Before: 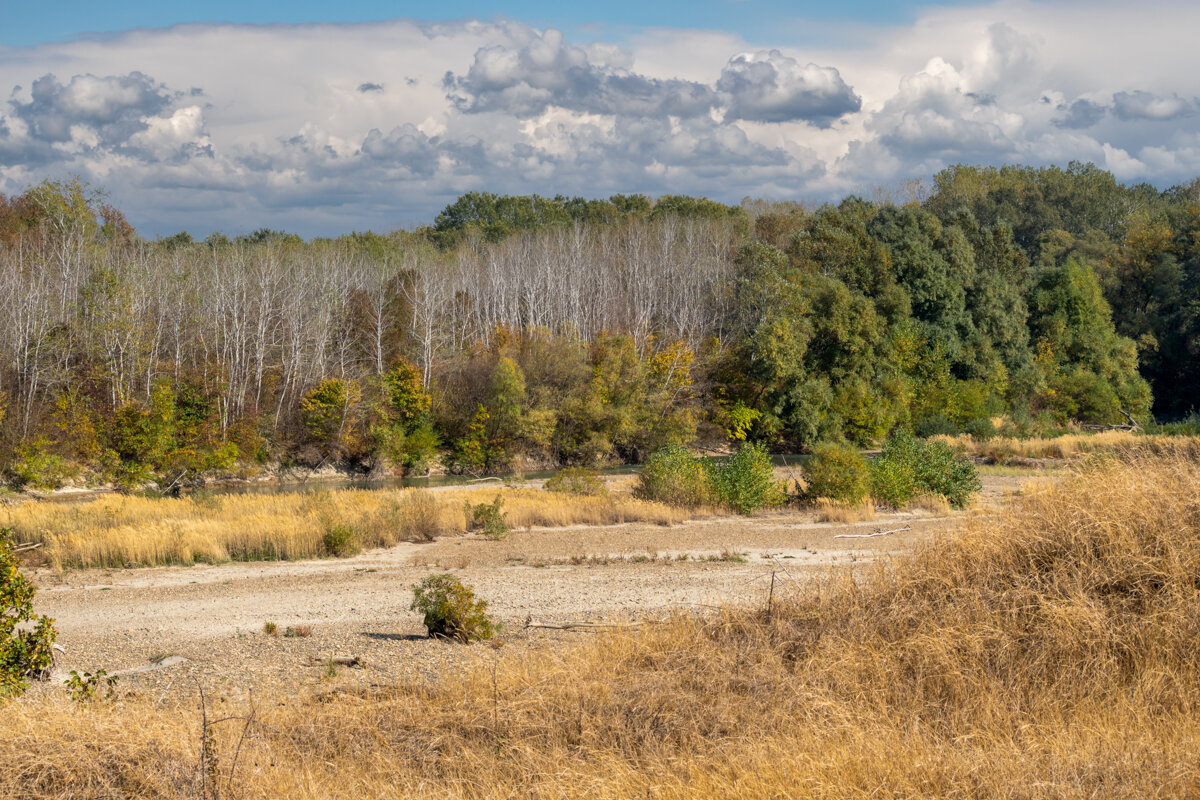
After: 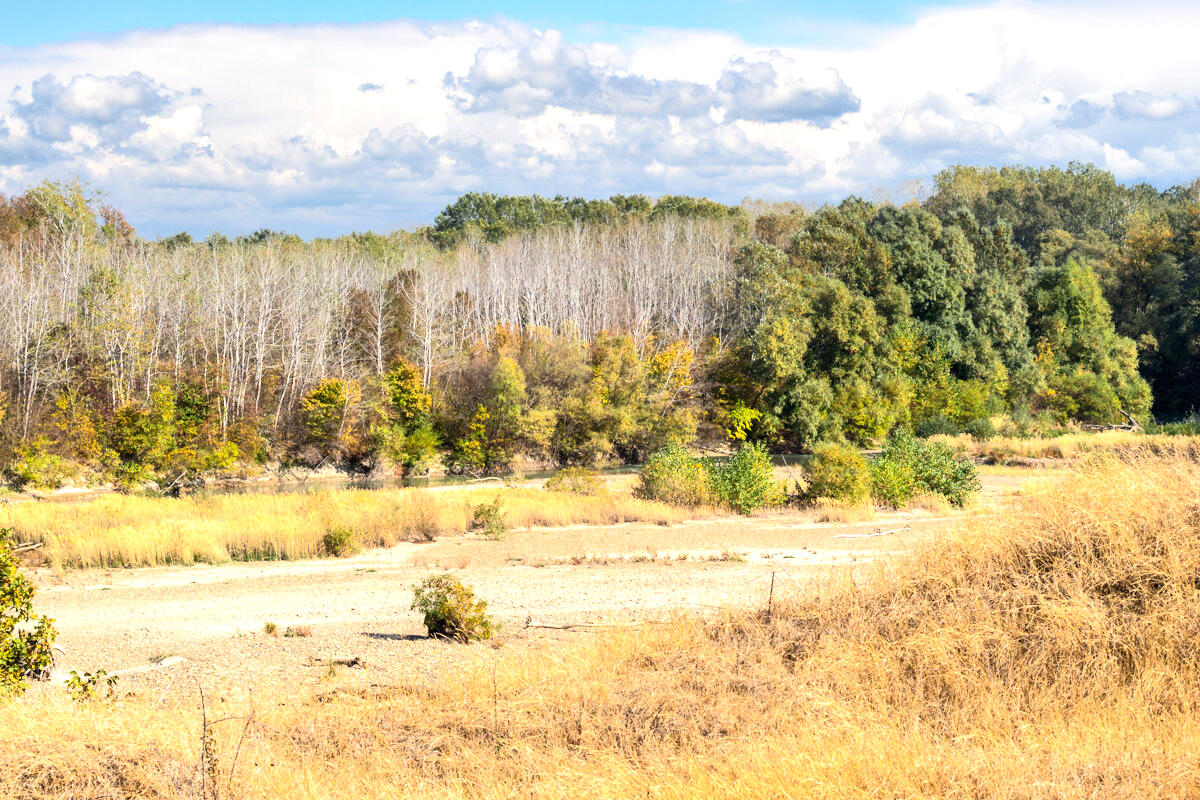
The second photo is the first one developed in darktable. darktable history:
tone equalizer: -8 EV 0.011 EV, -7 EV -0.029 EV, -6 EV 0.02 EV, -5 EV 0.054 EV, -4 EV 0.296 EV, -3 EV 0.656 EV, -2 EV 0.561 EV, -1 EV 0.178 EV, +0 EV 0.055 EV, edges refinement/feathering 500, mask exposure compensation -1.57 EV, preserve details no
exposure: black level correction 0, exposure 0.699 EV, compensate highlight preservation false
